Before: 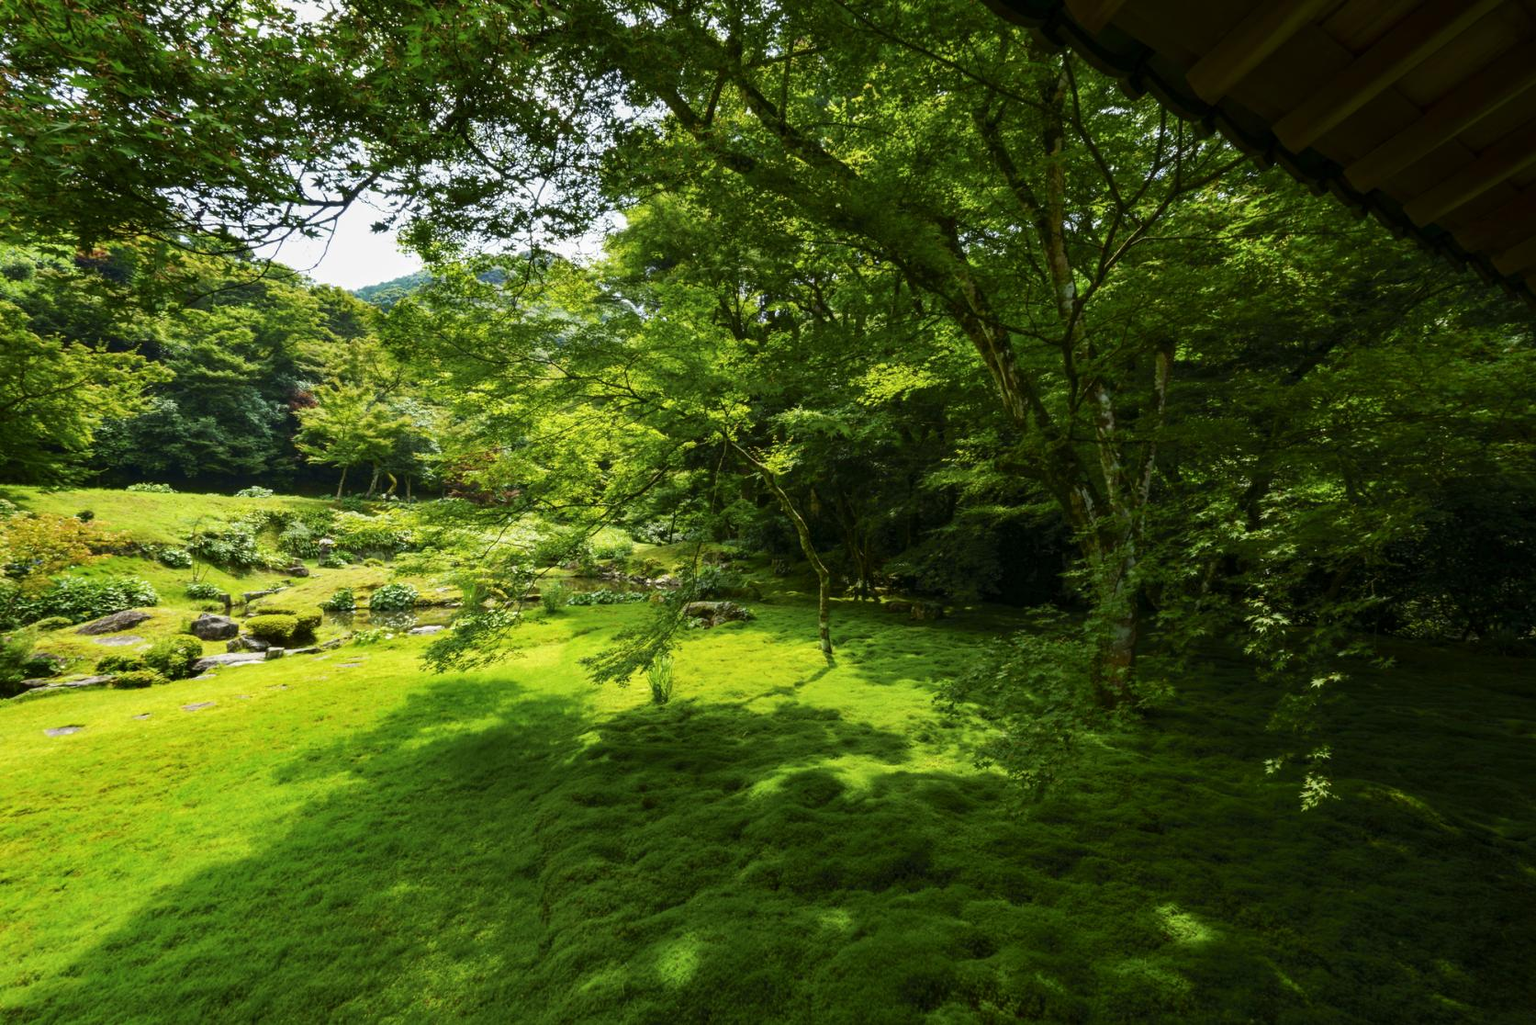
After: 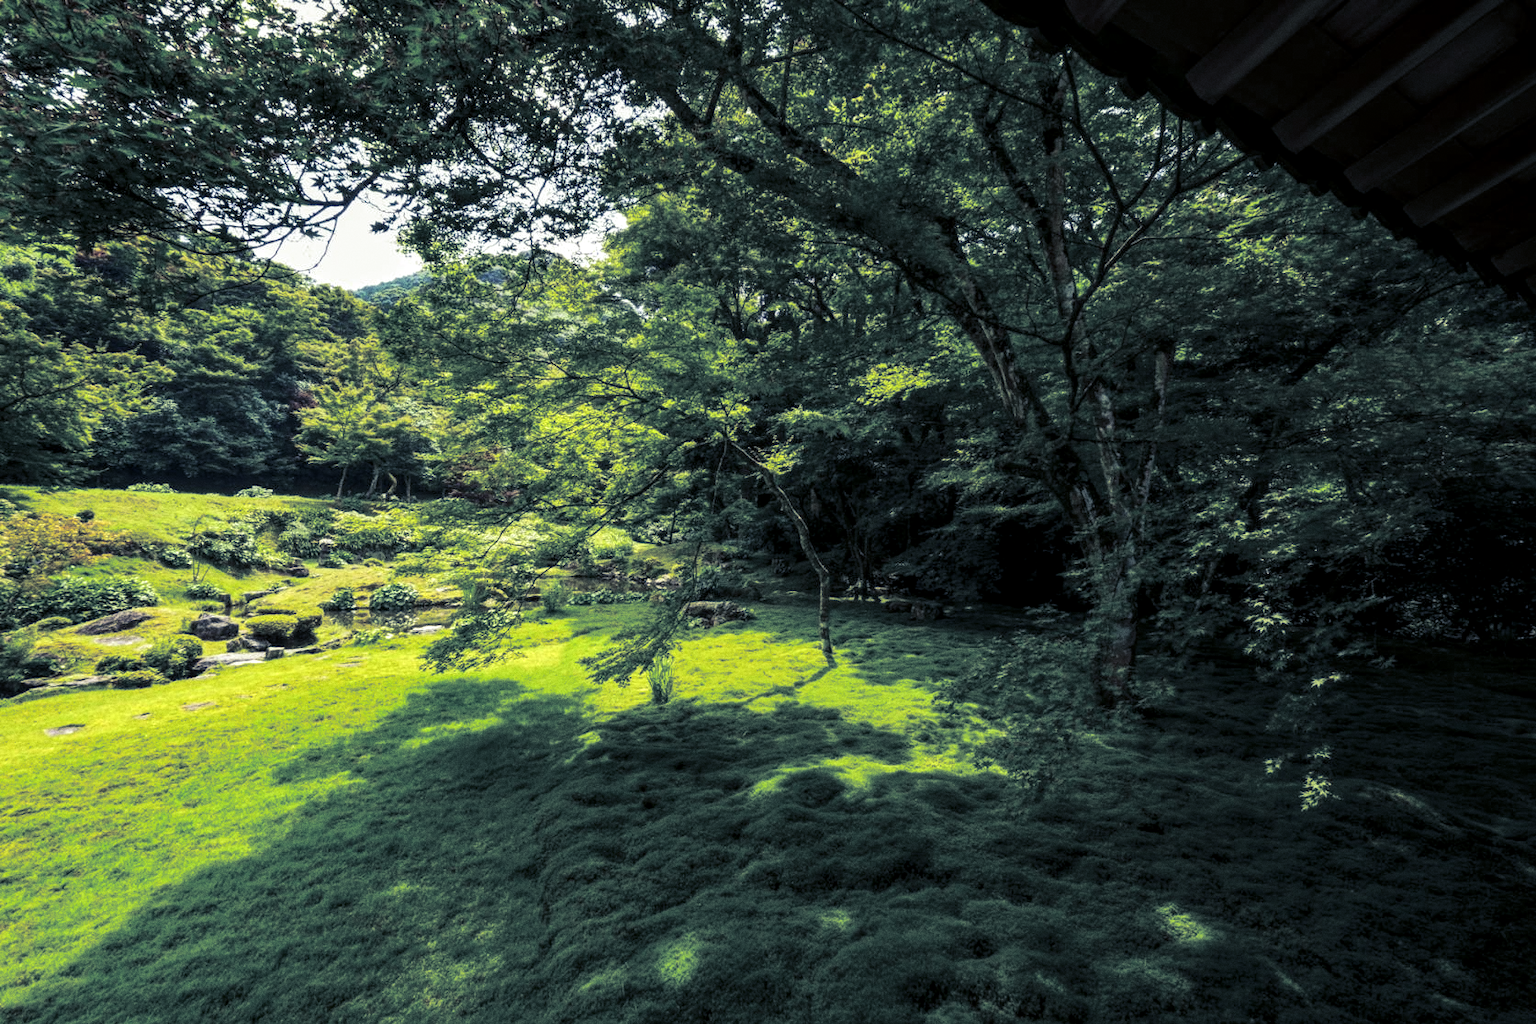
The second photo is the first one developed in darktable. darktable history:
grain: coarseness 0.47 ISO
split-toning: shadows › hue 230.4°
tone equalizer: on, module defaults
local contrast: highlights 99%, shadows 86%, detail 160%, midtone range 0.2
